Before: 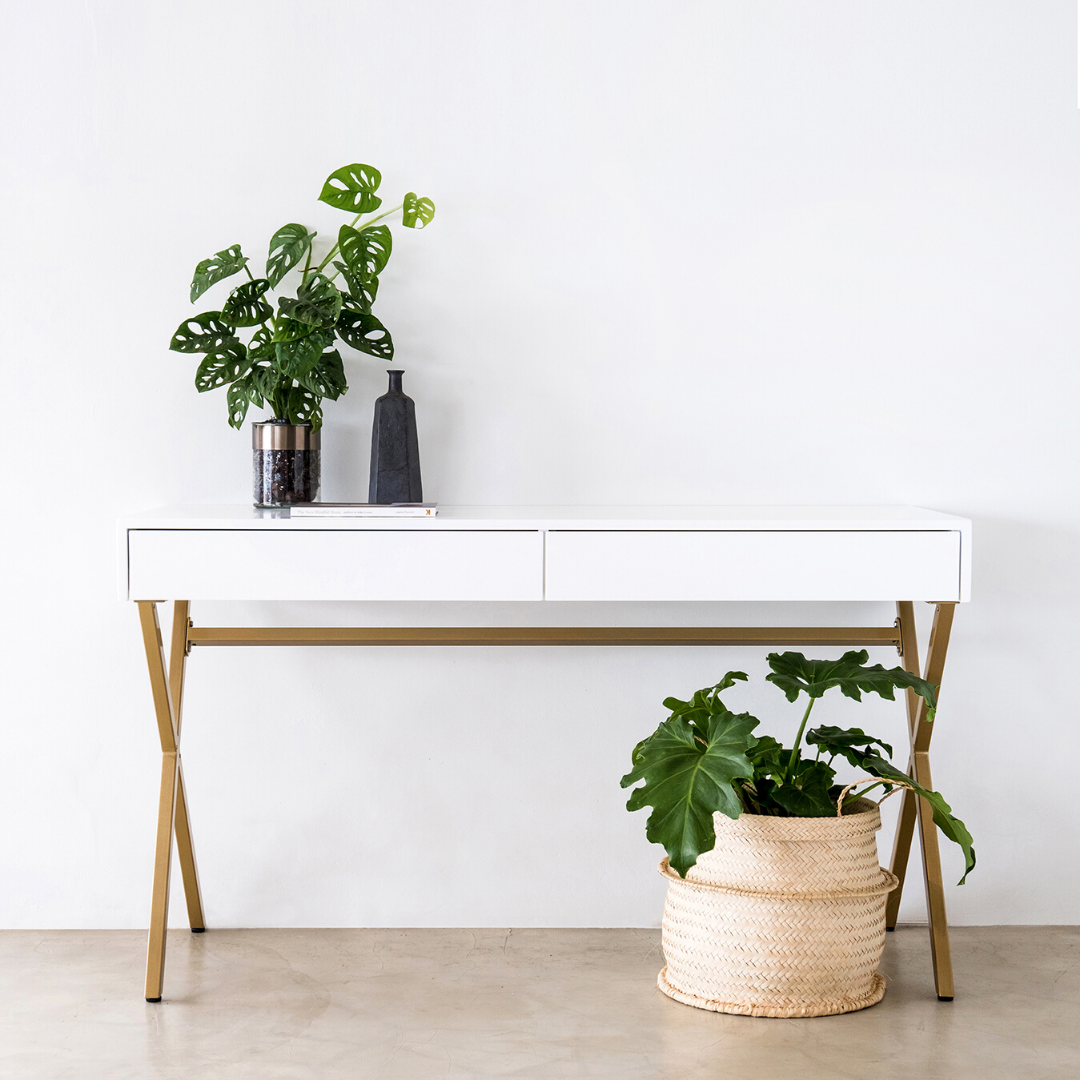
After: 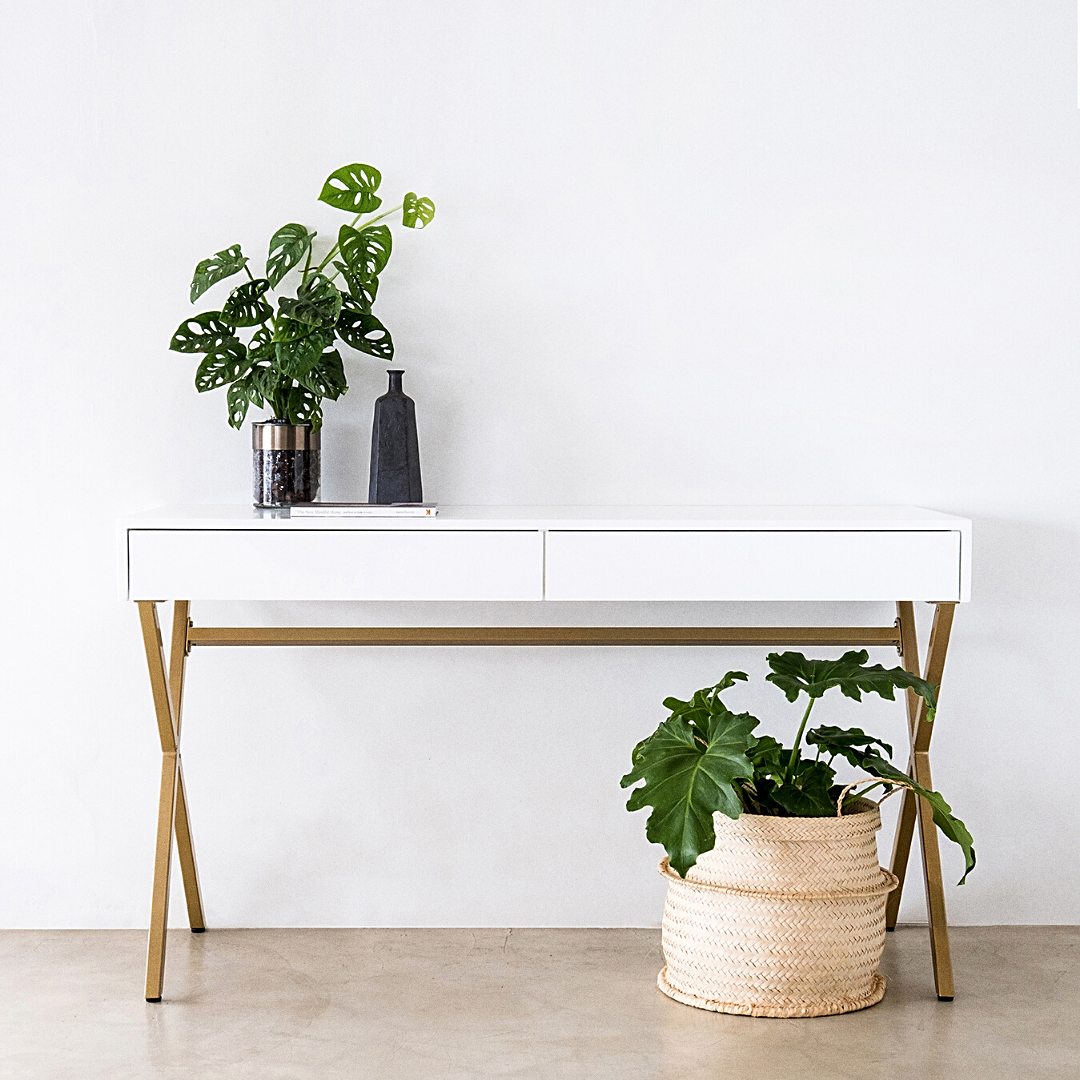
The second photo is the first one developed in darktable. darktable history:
sharpen: on, module defaults
grain: coarseness 0.47 ISO
